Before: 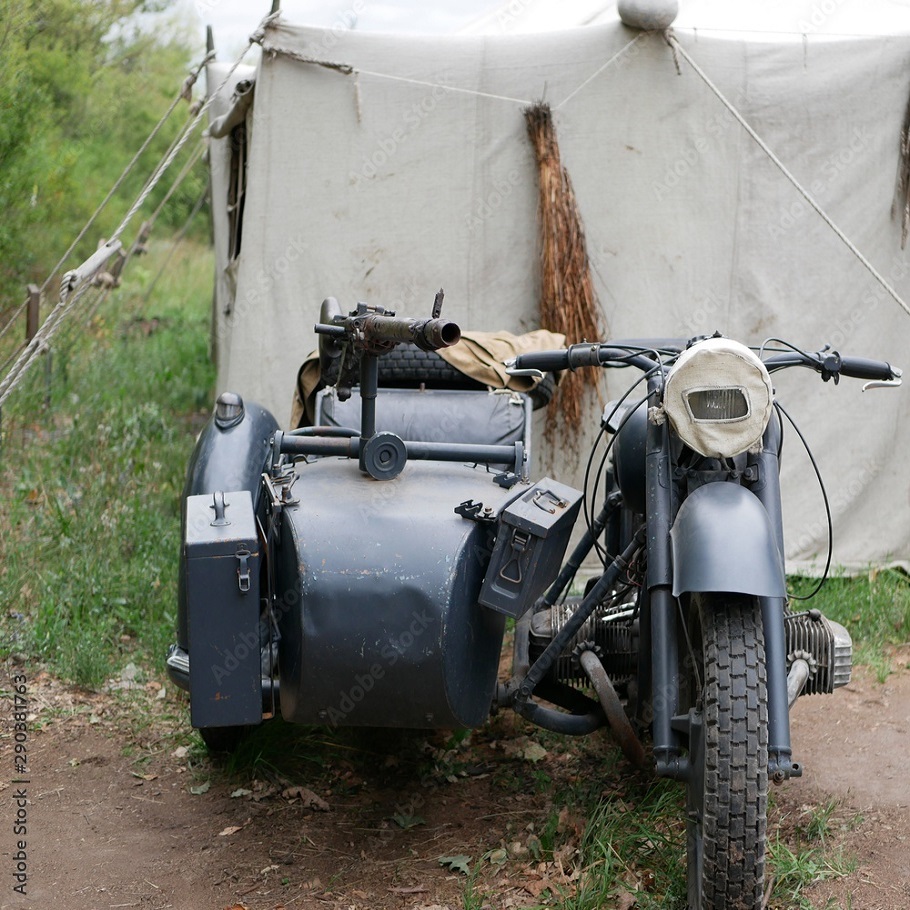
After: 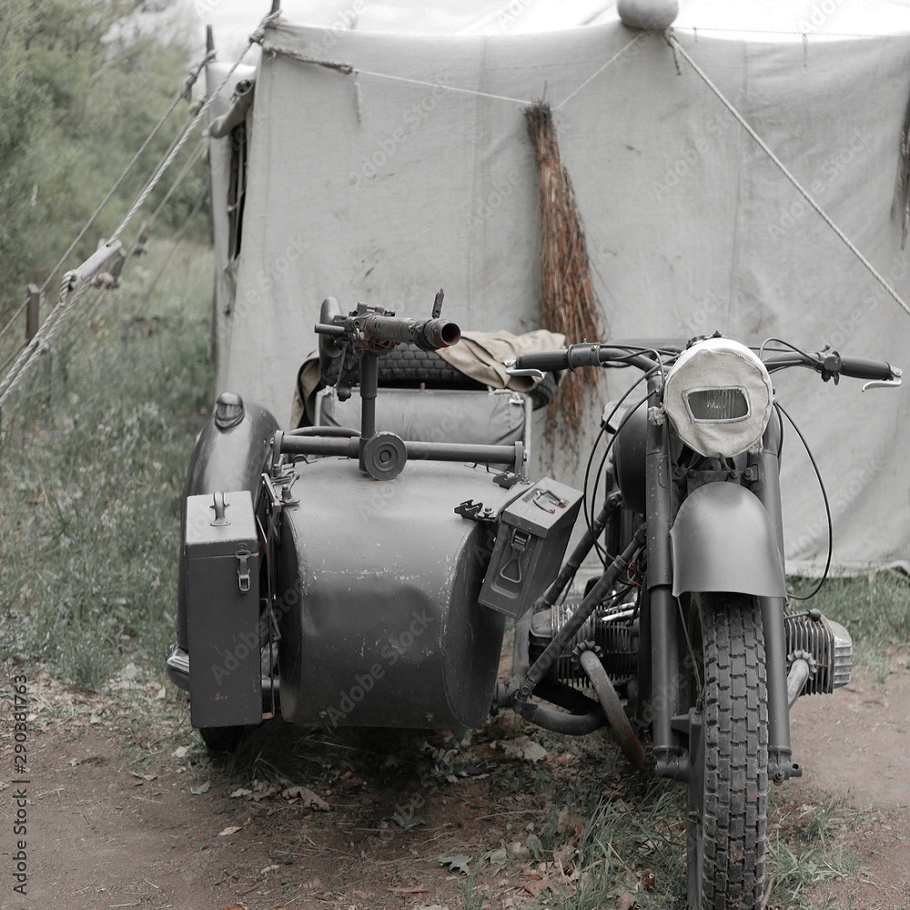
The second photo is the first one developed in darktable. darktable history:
color zones: curves: ch1 [(0, 0.831) (0.08, 0.771) (0.157, 0.268) (0.241, 0.207) (0.562, -0.005) (0.714, -0.013) (0.876, 0.01) (1, 0.831)]
shadows and highlights: on, module defaults
